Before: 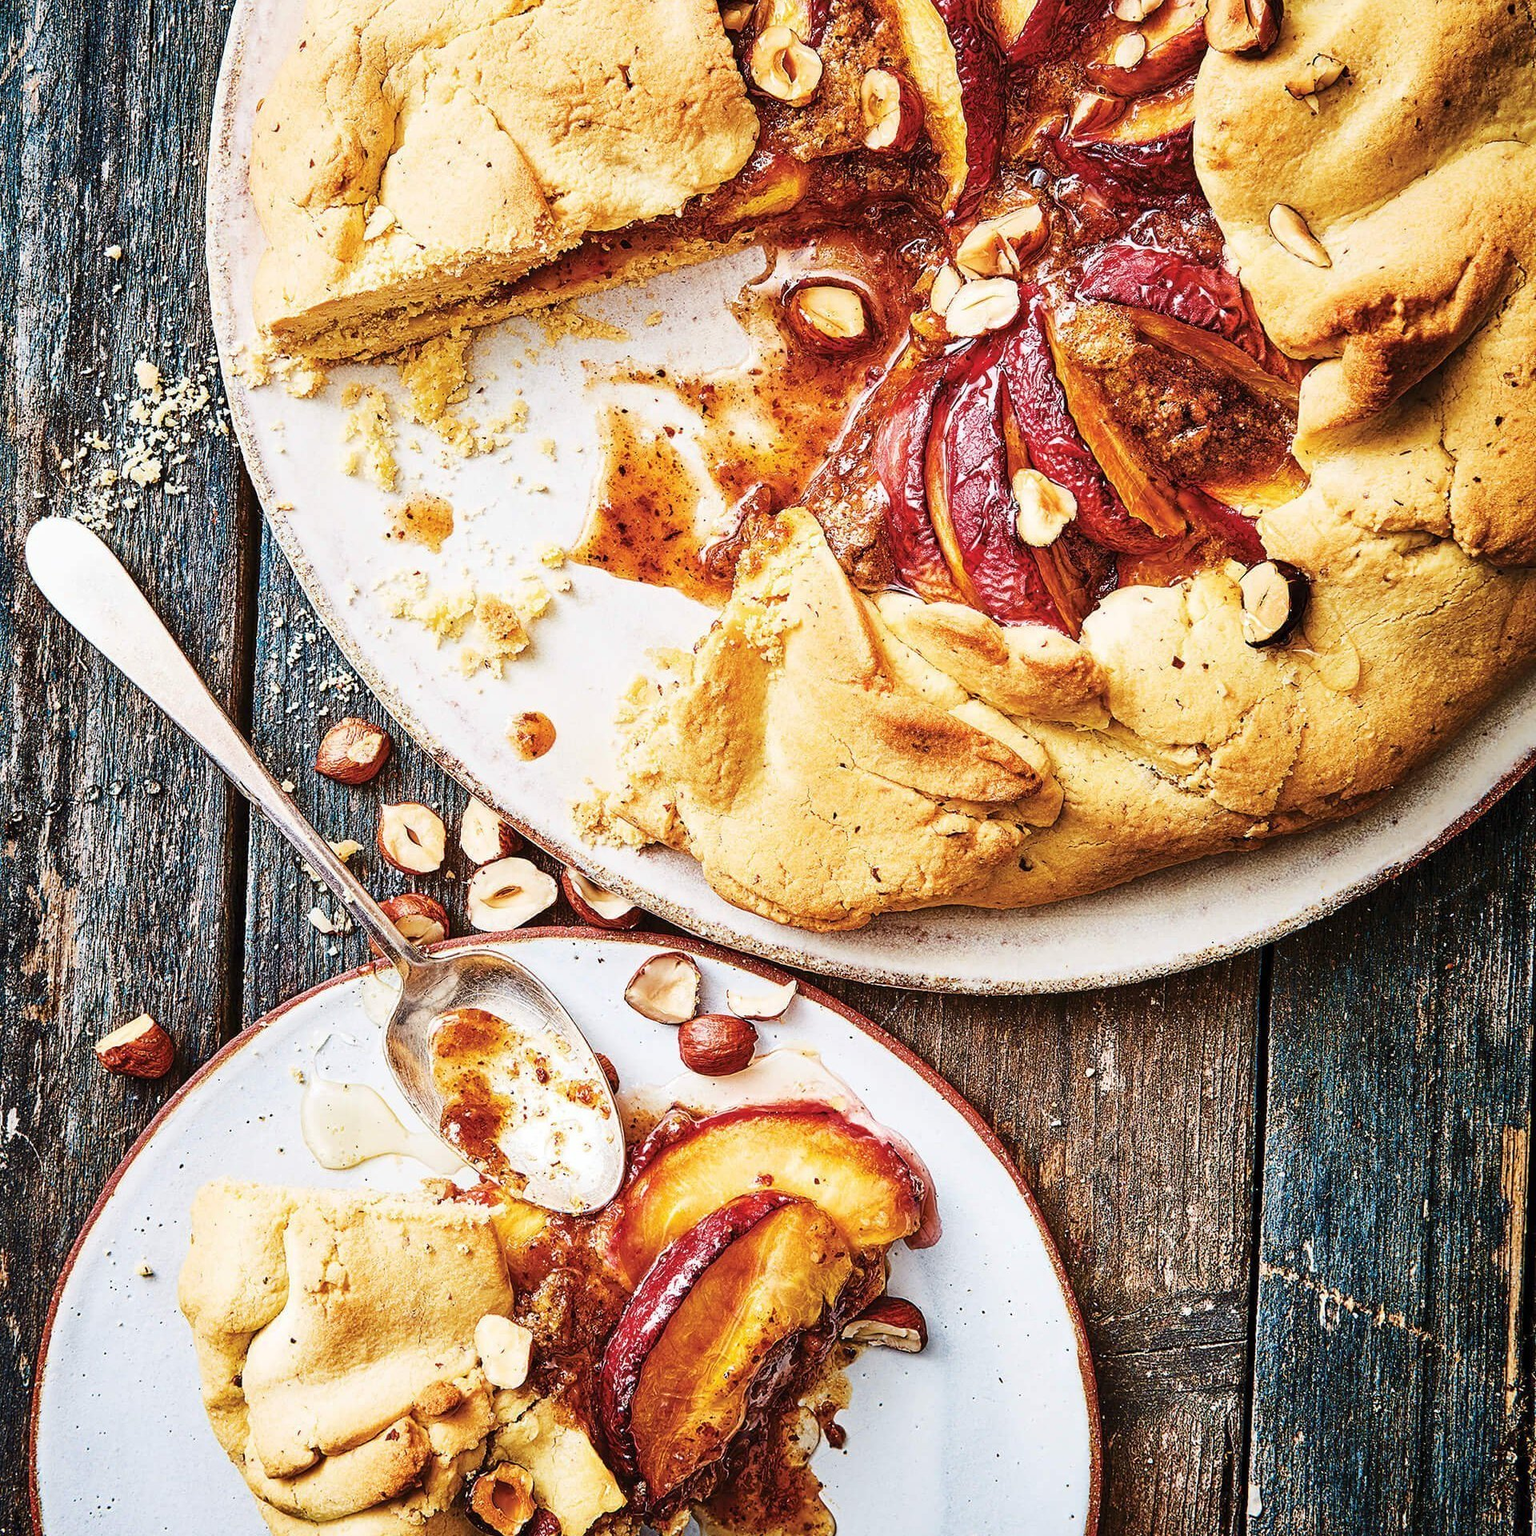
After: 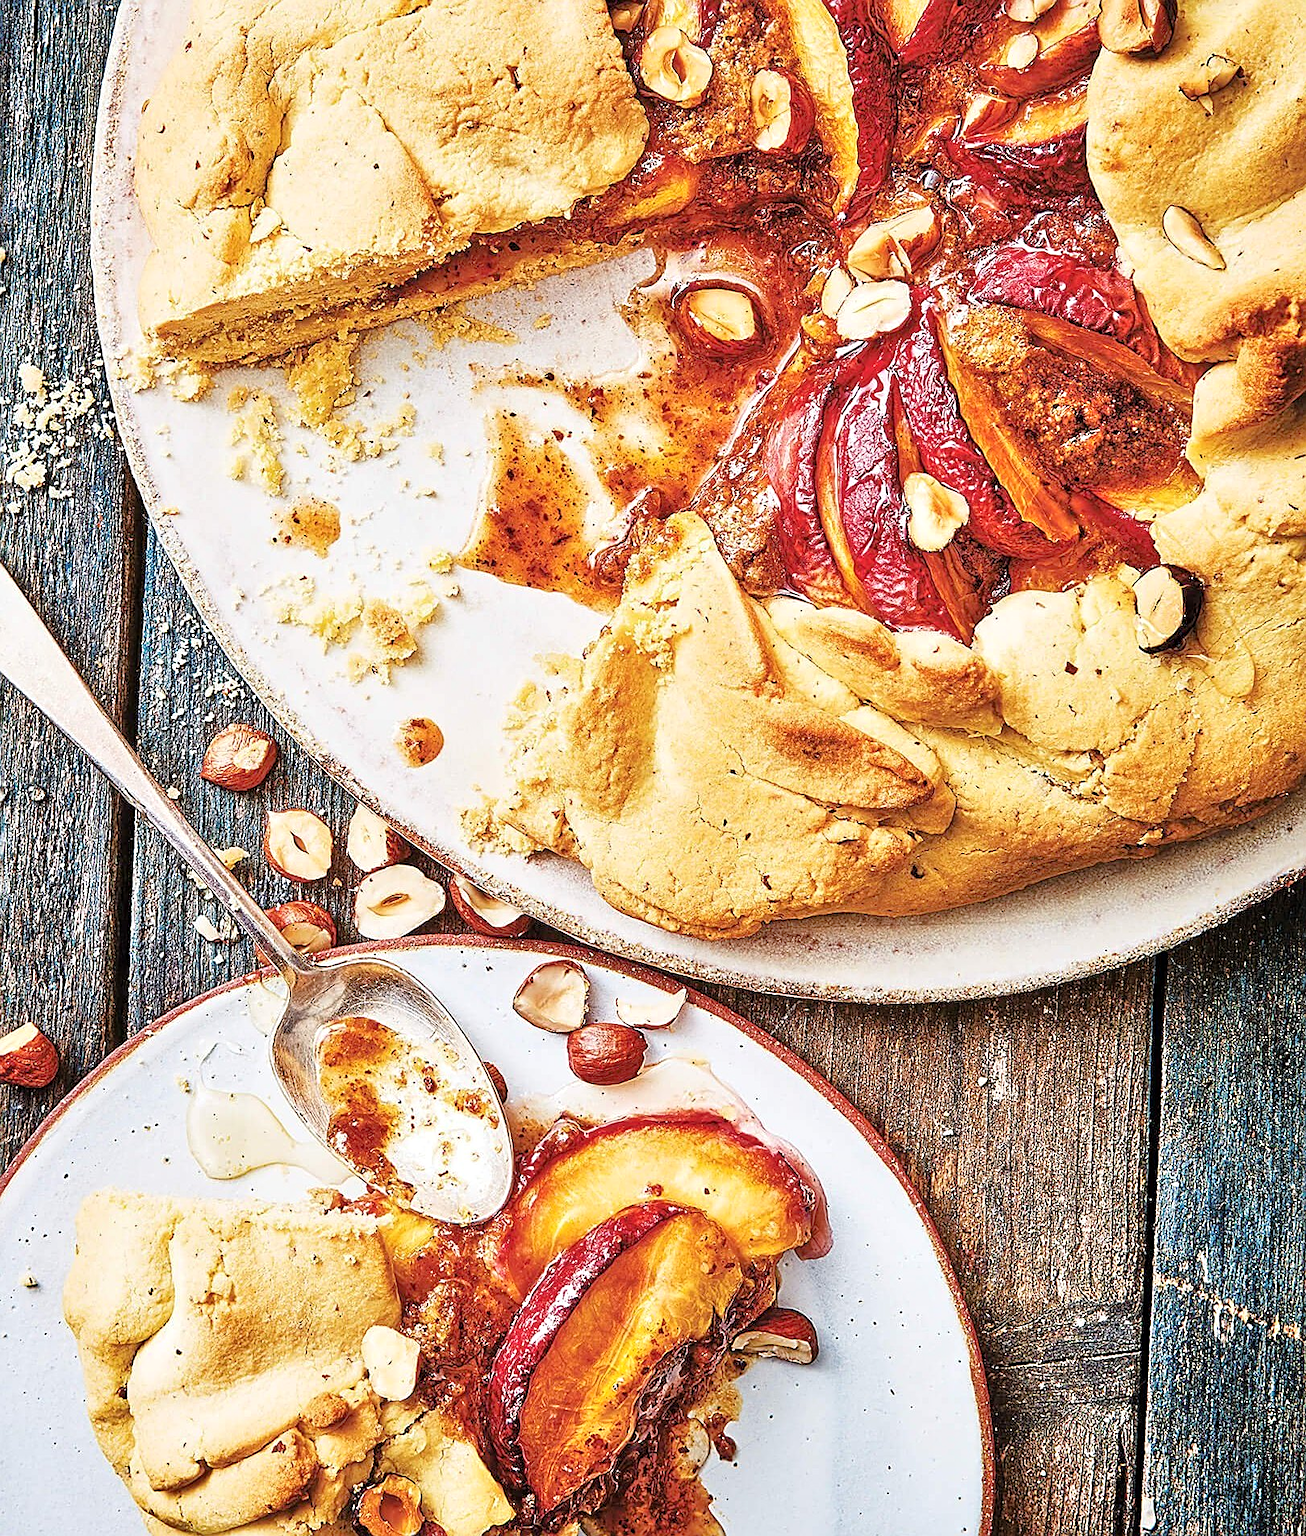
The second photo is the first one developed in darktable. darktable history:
sharpen: on, module defaults
crop: left 7.598%, right 7.873%
tone equalizer: -7 EV 0.15 EV, -6 EV 0.6 EV, -5 EV 1.15 EV, -4 EV 1.33 EV, -3 EV 1.15 EV, -2 EV 0.6 EV, -1 EV 0.15 EV, mask exposure compensation -0.5 EV
